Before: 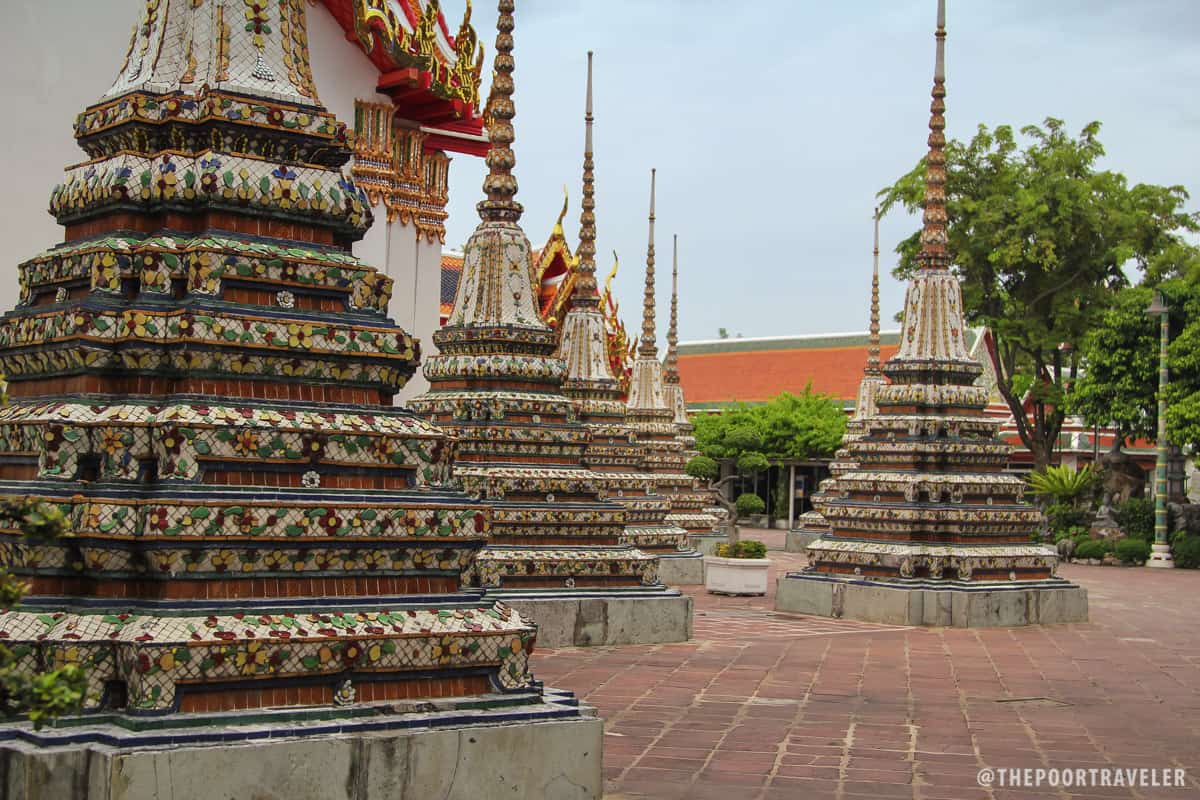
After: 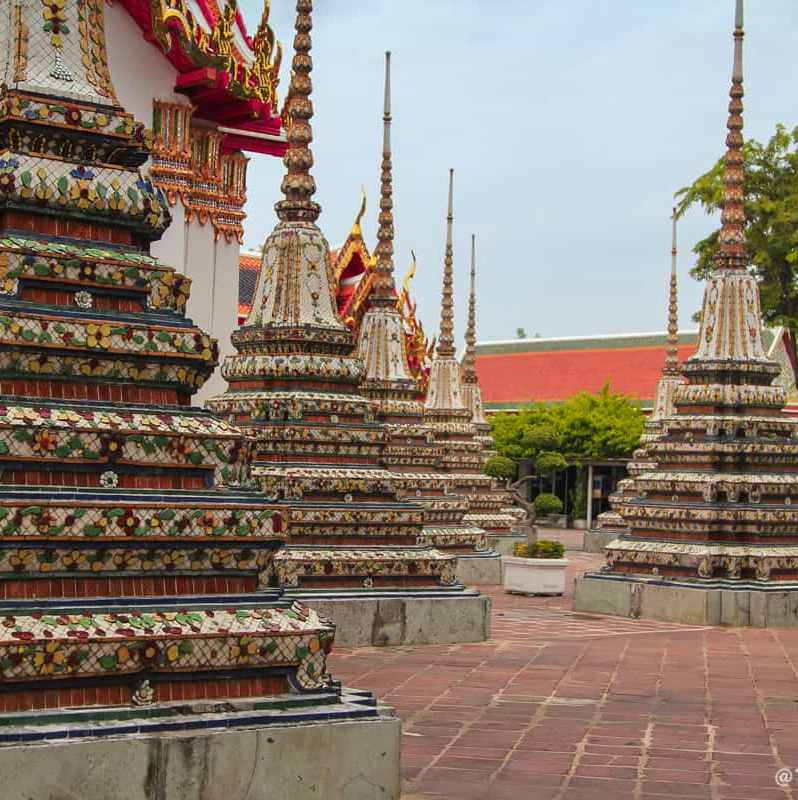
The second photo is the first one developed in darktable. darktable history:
color zones: curves: ch1 [(0.239, 0.552) (0.75, 0.5)]; ch2 [(0.25, 0.462) (0.749, 0.457)], mix 25.94%
crop: left 16.899%, right 16.556%
